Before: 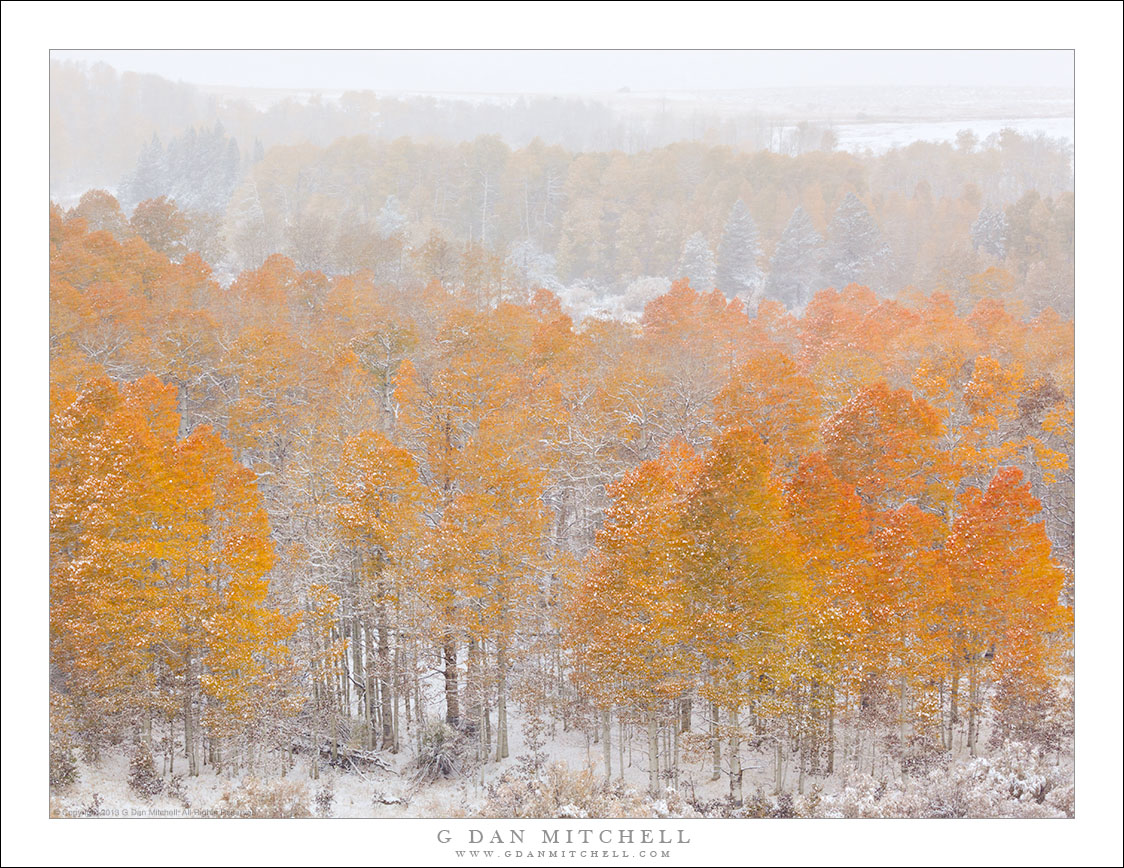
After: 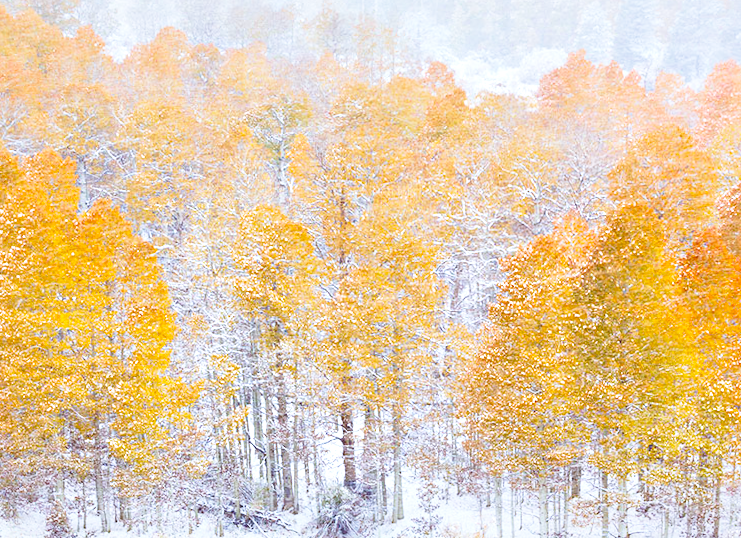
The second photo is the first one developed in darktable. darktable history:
contrast brightness saturation: contrast 0.08, saturation 0.2
crop: left 6.488%, top 27.668%, right 24.183%, bottom 8.656%
white balance: red 0.924, blue 1.095
velvia: strength 40%
rotate and perspective: rotation 0.074°, lens shift (vertical) 0.096, lens shift (horizontal) -0.041, crop left 0.043, crop right 0.952, crop top 0.024, crop bottom 0.979
base curve: curves: ch0 [(0, 0) (0.028, 0.03) (0.121, 0.232) (0.46, 0.748) (0.859, 0.968) (1, 1)], preserve colors none
local contrast: mode bilateral grid, contrast 25, coarseness 60, detail 151%, midtone range 0.2
